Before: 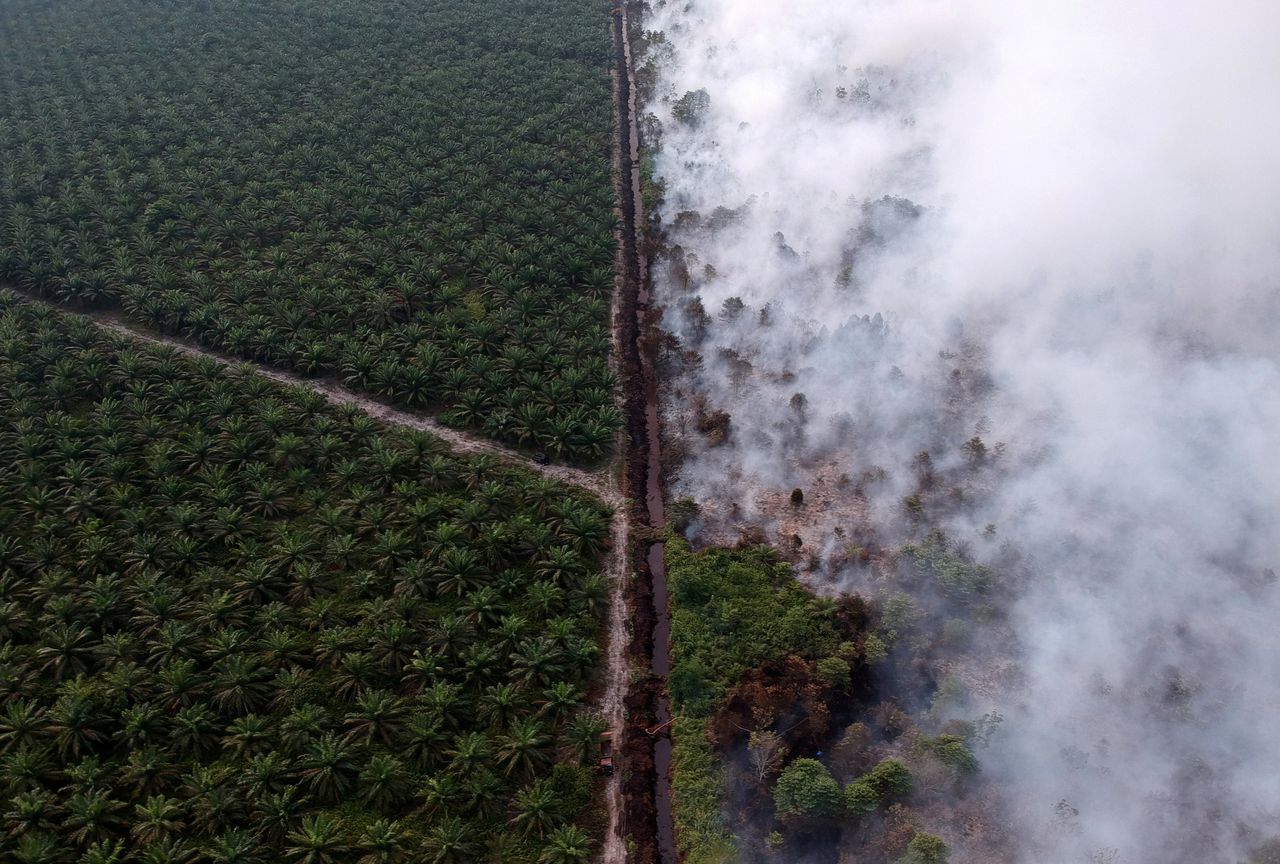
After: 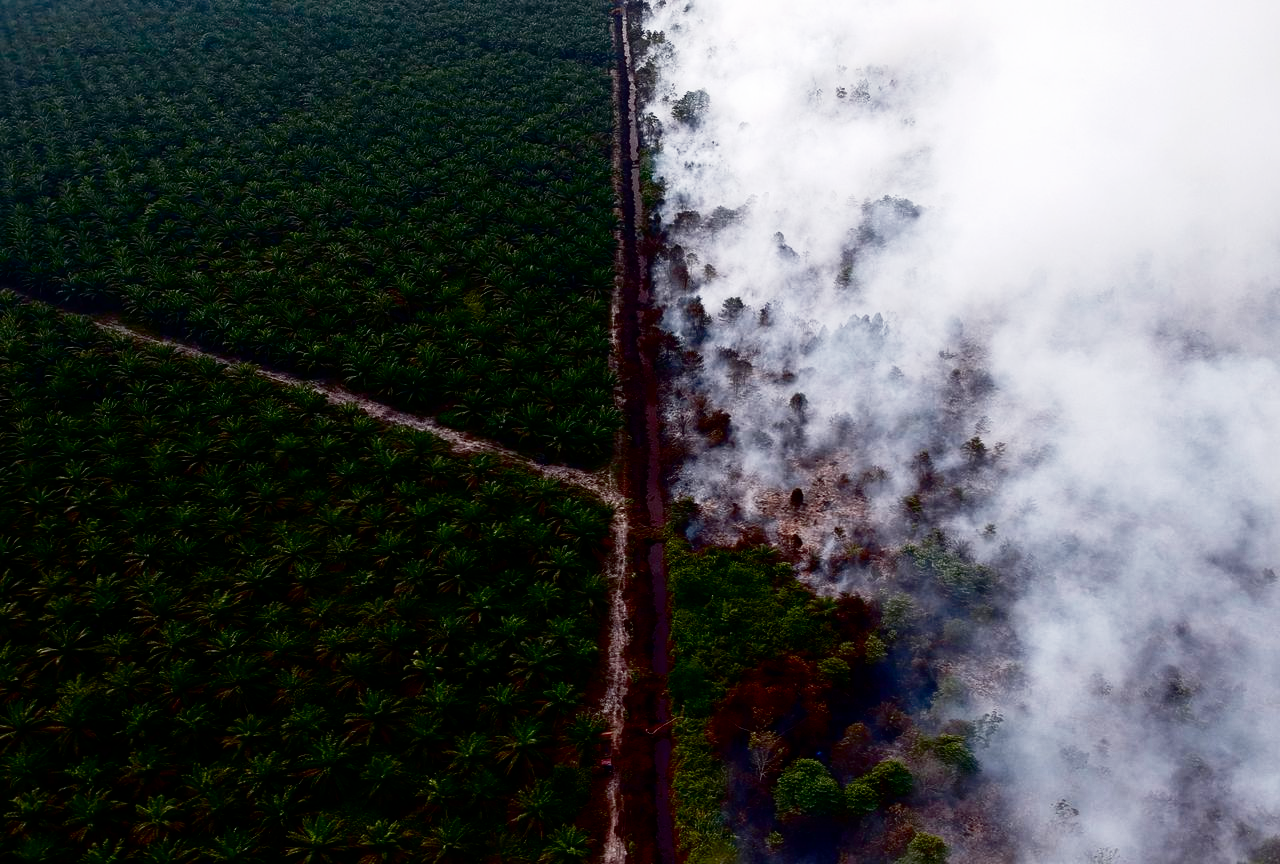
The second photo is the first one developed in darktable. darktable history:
contrast brightness saturation: contrast 0.093, brightness -0.584, saturation 0.167
base curve: curves: ch0 [(0, 0) (0.028, 0.03) (0.121, 0.232) (0.46, 0.748) (0.859, 0.968) (1, 1)], preserve colors none
